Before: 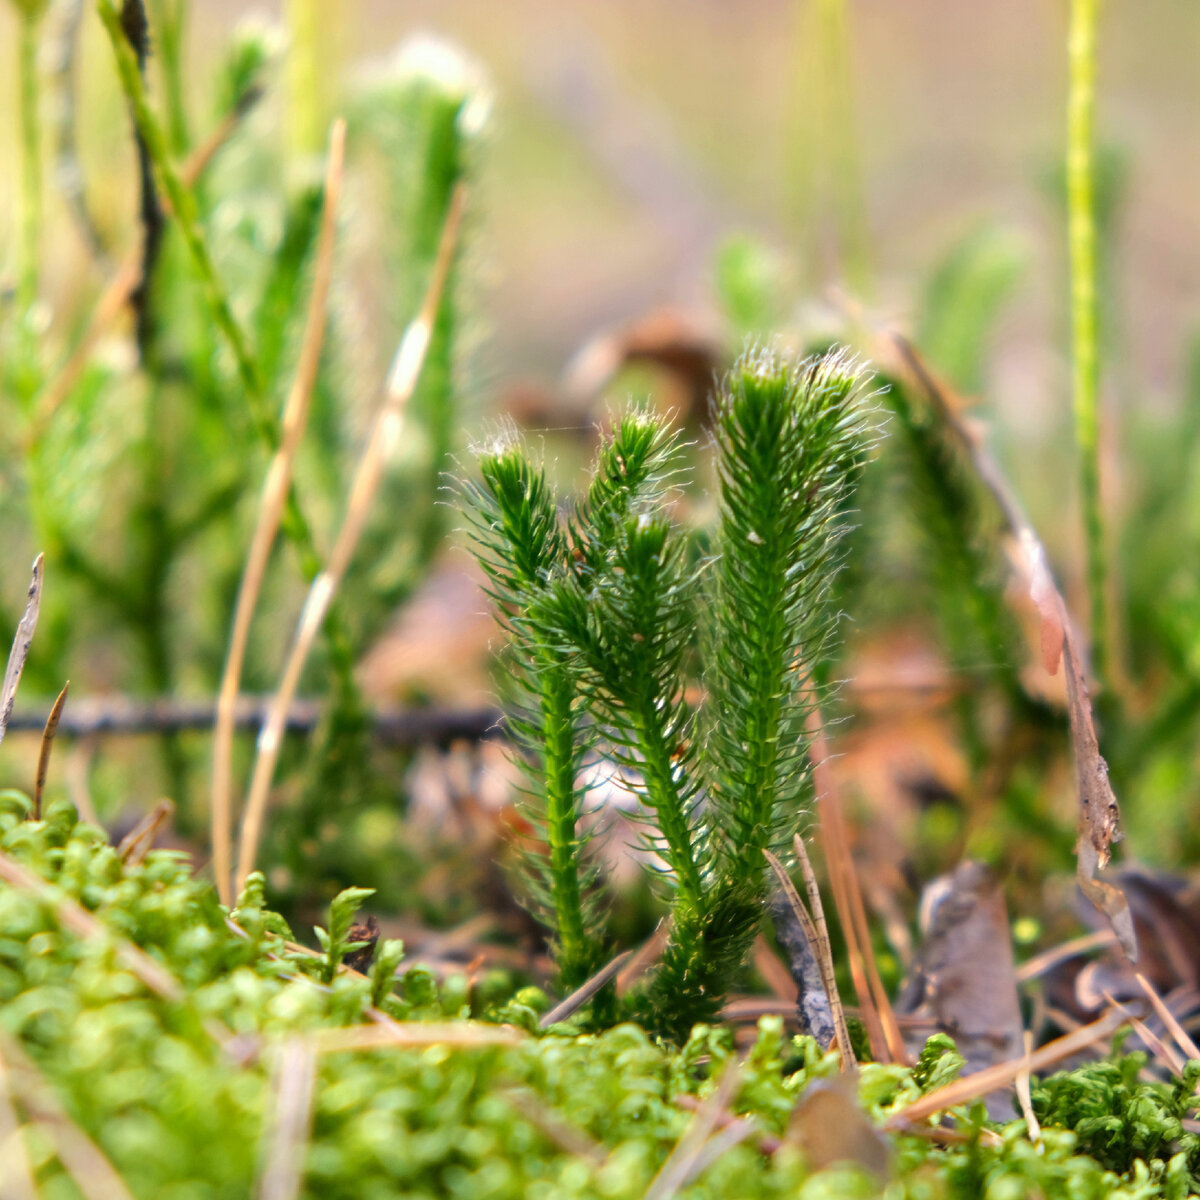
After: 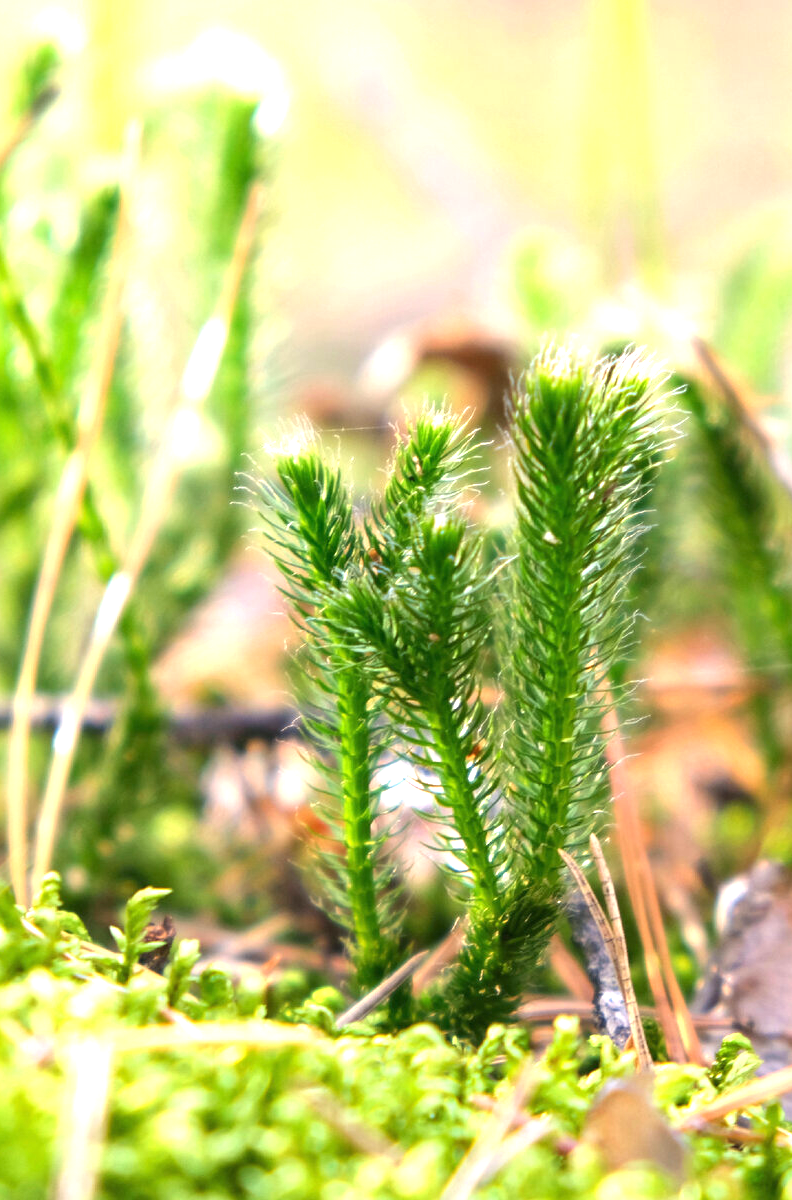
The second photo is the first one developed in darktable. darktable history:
crop: left 17.001%, right 16.931%
exposure: black level correction 0, exposure 1.001 EV, compensate highlight preservation false
base curve: curves: ch0 [(0, 0) (0.989, 0.992)], preserve colors none
tone equalizer: edges refinement/feathering 500, mask exposure compensation -1.57 EV, preserve details no
